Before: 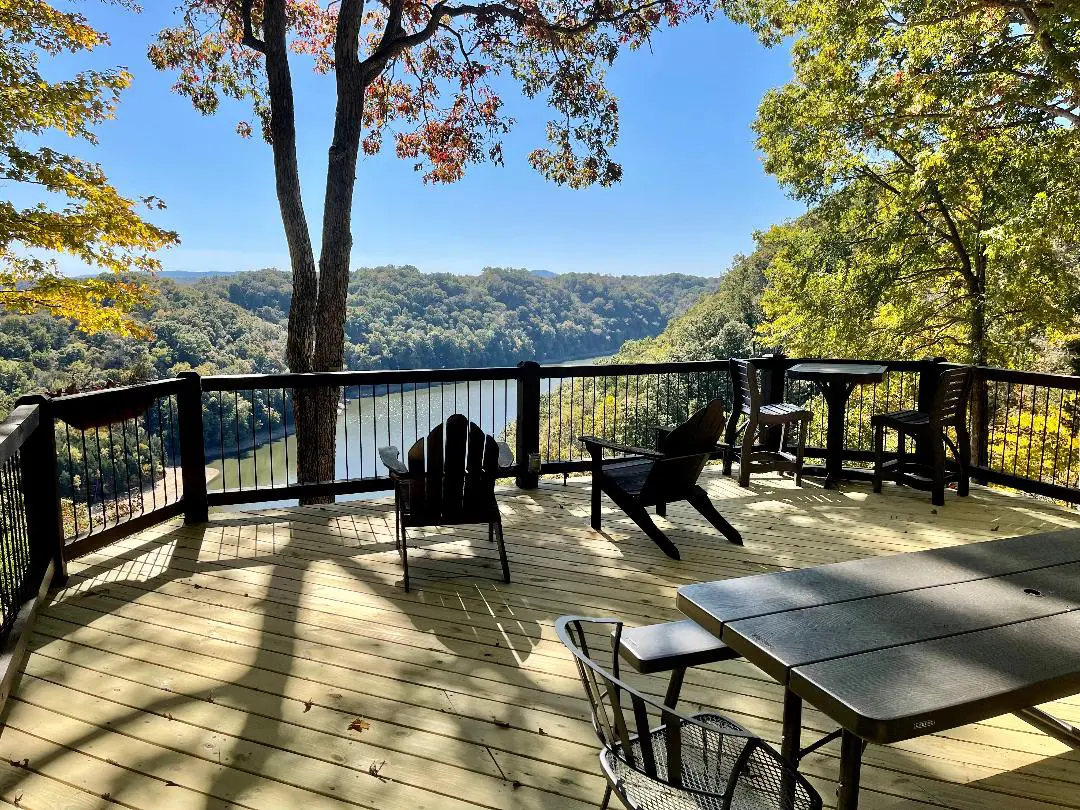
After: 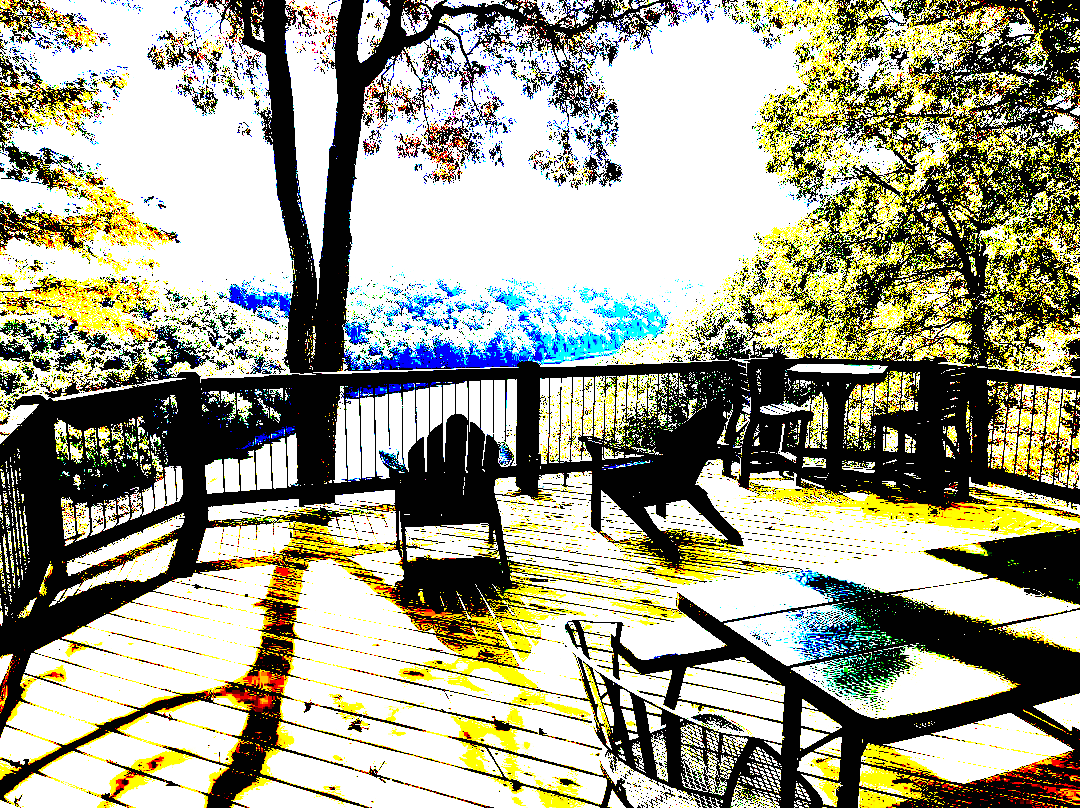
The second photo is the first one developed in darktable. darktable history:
contrast brightness saturation: contrast 0.03, brightness -0.04
base curve: curves: ch0 [(0, 0) (0.007, 0.004) (0.027, 0.03) (0.046, 0.07) (0.207, 0.54) (0.442, 0.872) (0.673, 0.972) (1, 1)], preserve colors none
crop: top 0.05%, bottom 0.098%
tone curve: curves: ch0 [(0, 0) (0.003, 0.003) (0.011, 0.012) (0.025, 0.023) (0.044, 0.04) (0.069, 0.056) (0.1, 0.082) (0.136, 0.107) (0.177, 0.144) (0.224, 0.186) (0.277, 0.237) (0.335, 0.297) (0.399, 0.37) (0.468, 0.465) (0.543, 0.567) (0.623, 0.68) (0.709, 0.782) (0.801, 0.86) (0.898, 0.924) (1, 1)], preserve colors none
exposure: black level correction 0.1, exposure 3 EV, compensate highlight preservation false
